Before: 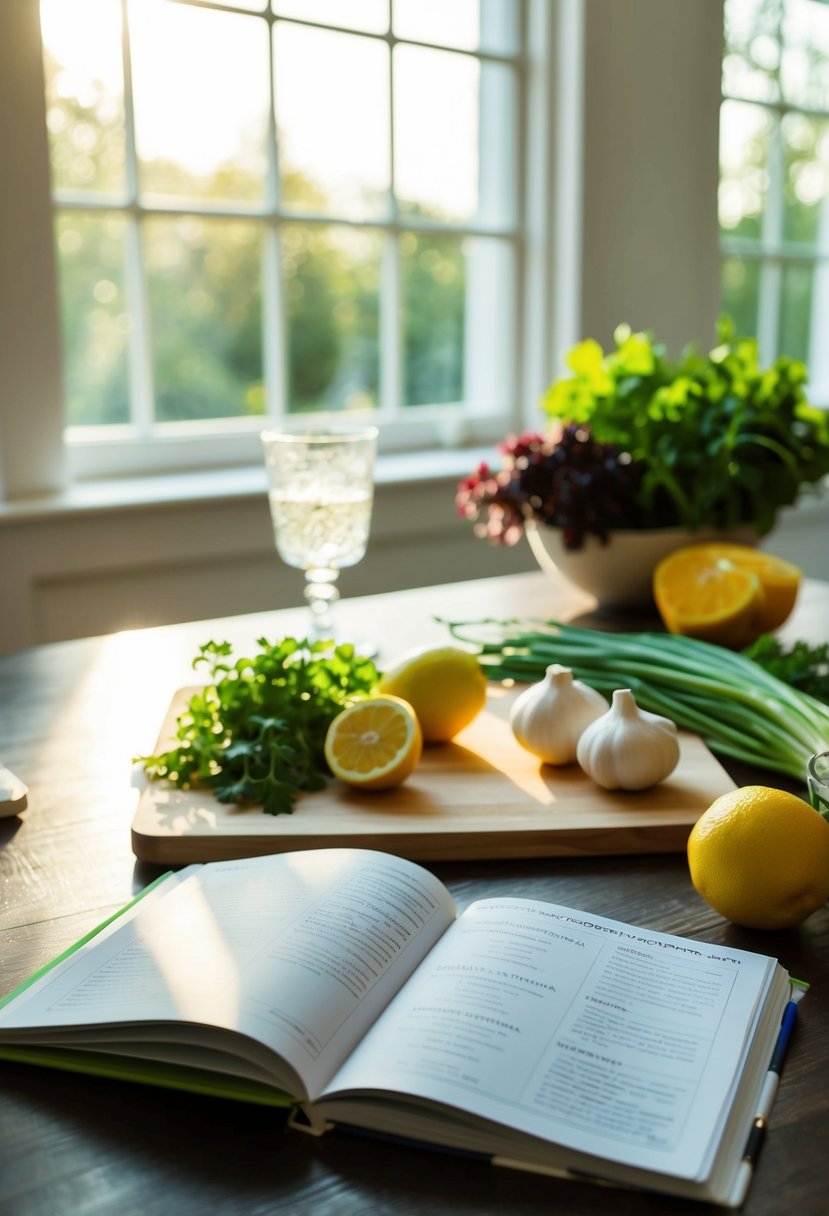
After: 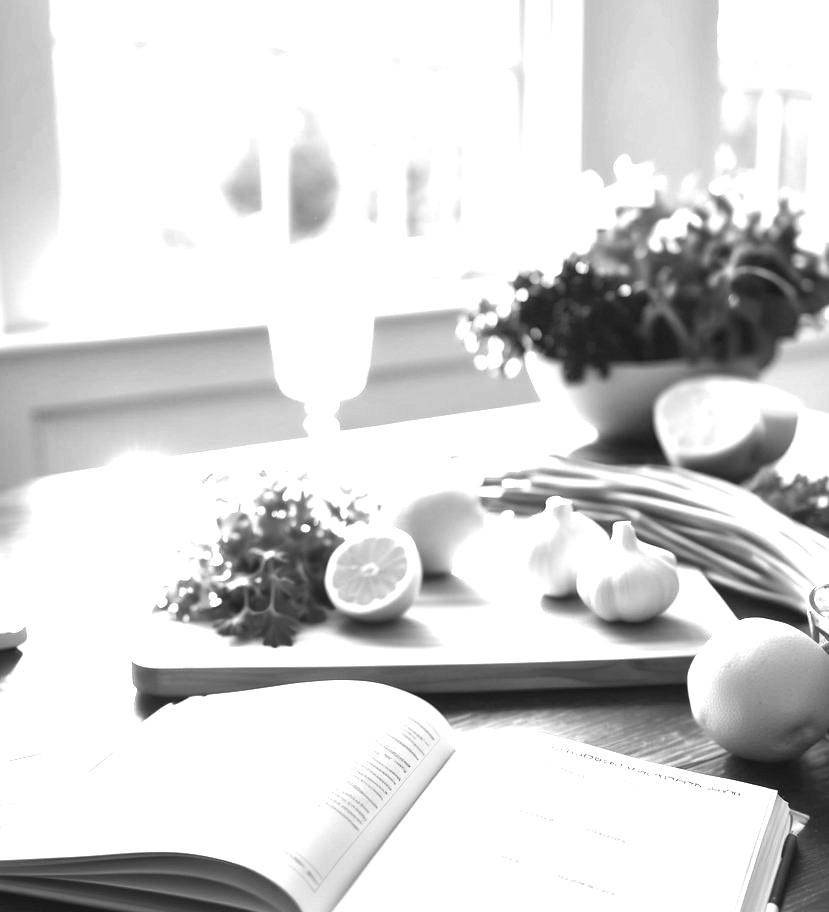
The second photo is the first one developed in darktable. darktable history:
crop: top 13.819%, bottom 11.169%
exposure: black level correction 0, exposure 1.75 EV, compensate exposure bias true, compensate highlight preservation false
color balance: lift [1.006, 0.985, 1.002, 1.015], gamma [1, 0.953, 1.008, 1.047], gain [1.076, 1.13, 1.004, 0.87]
monochrome: a 32, b 64, size 2.3, highlights 1
